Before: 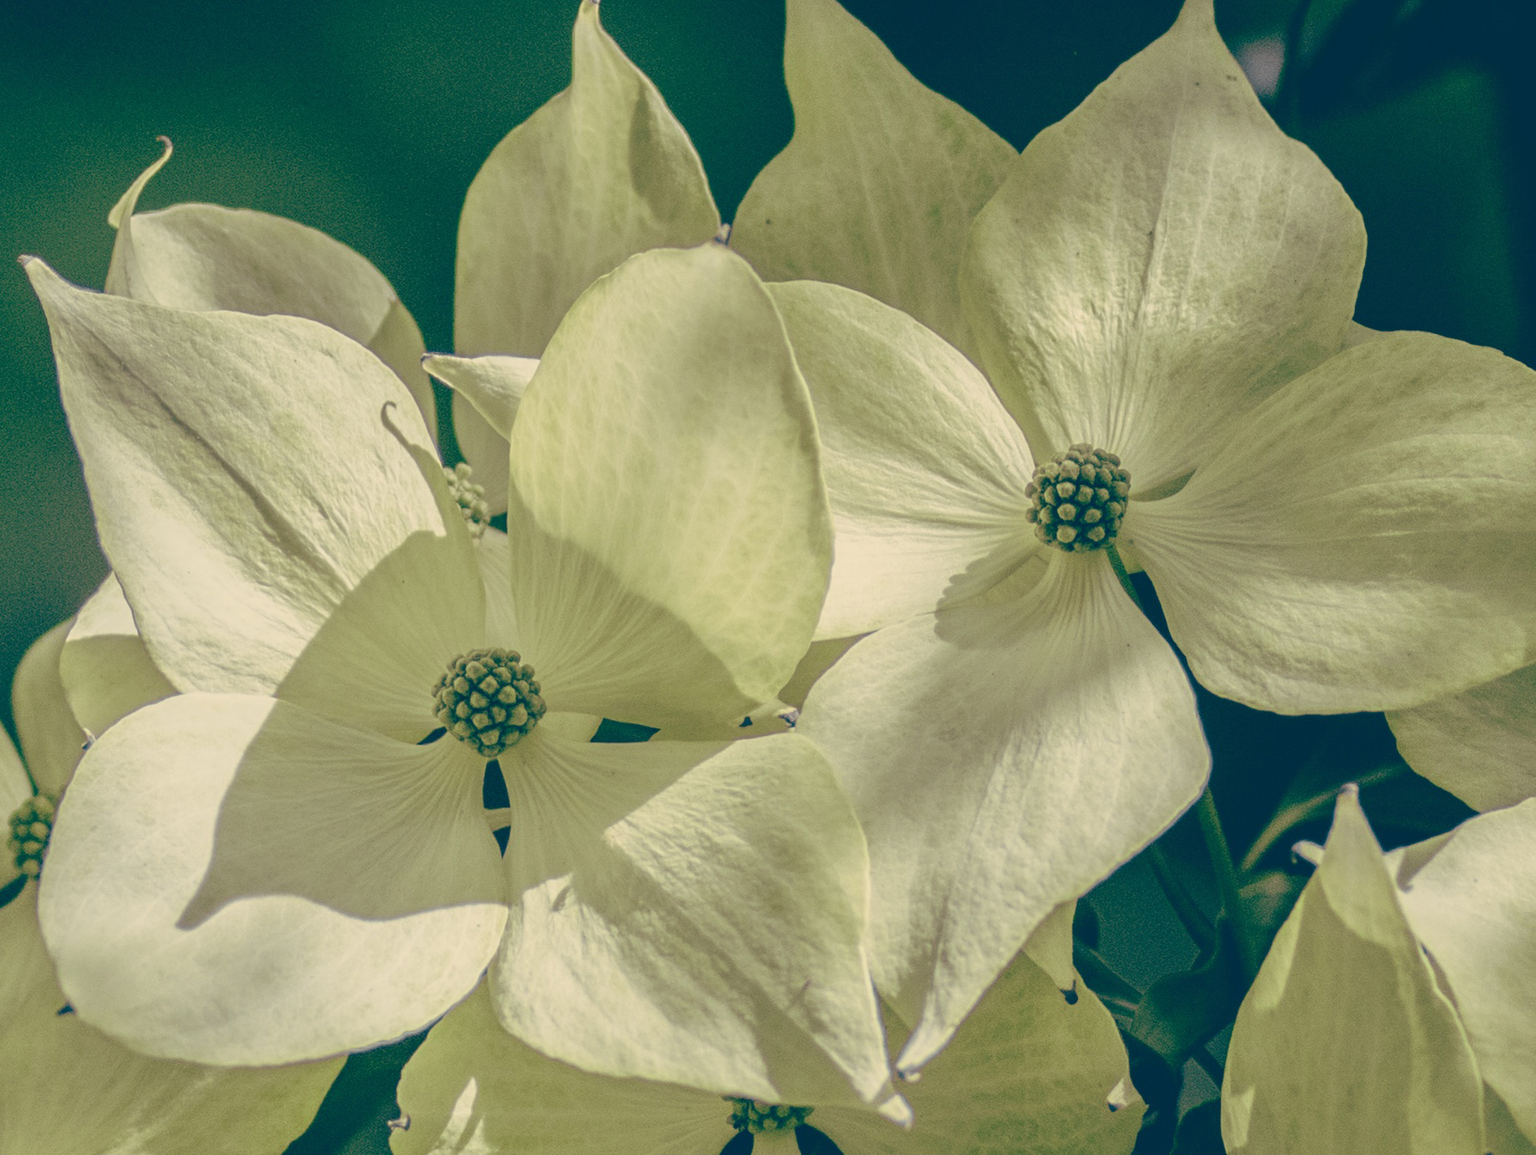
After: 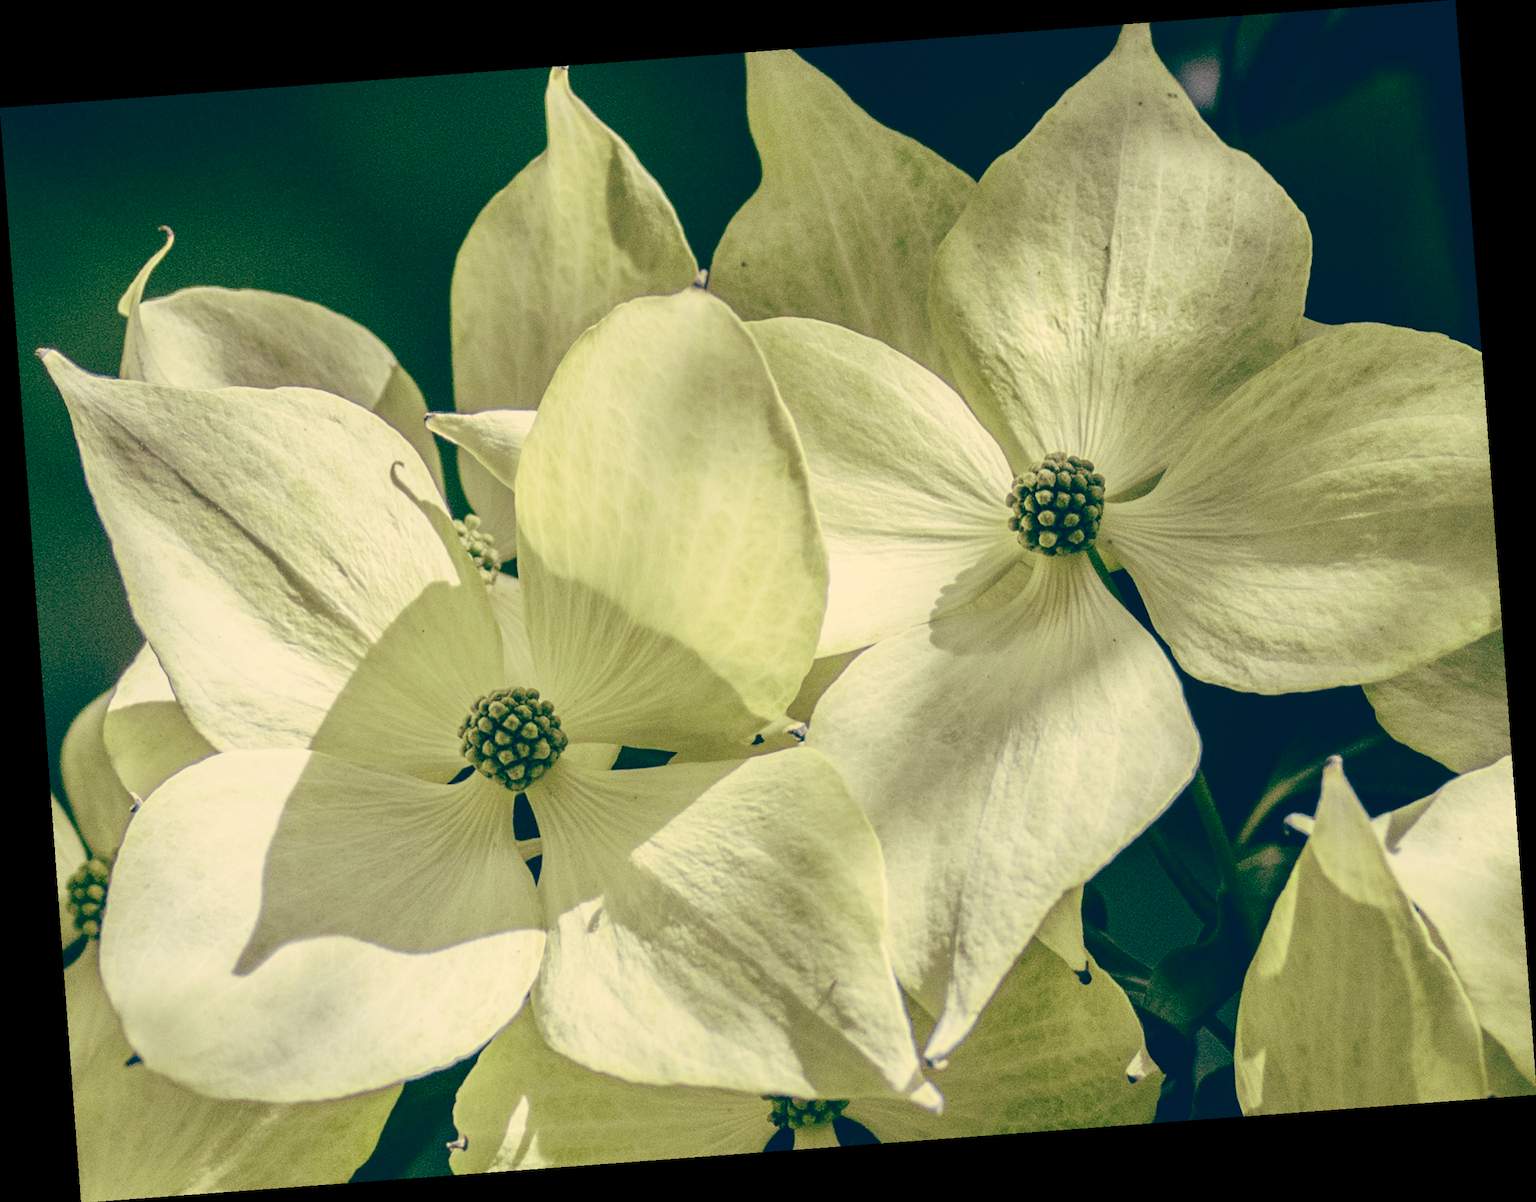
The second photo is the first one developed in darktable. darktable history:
contrast brightness saturation: contrast 0.28
color balance rgb: perceptual saturation grading › global saturation 20%, global vibrance 10%
rotate and perspective: rotation -4.25°, automatic cropping off
